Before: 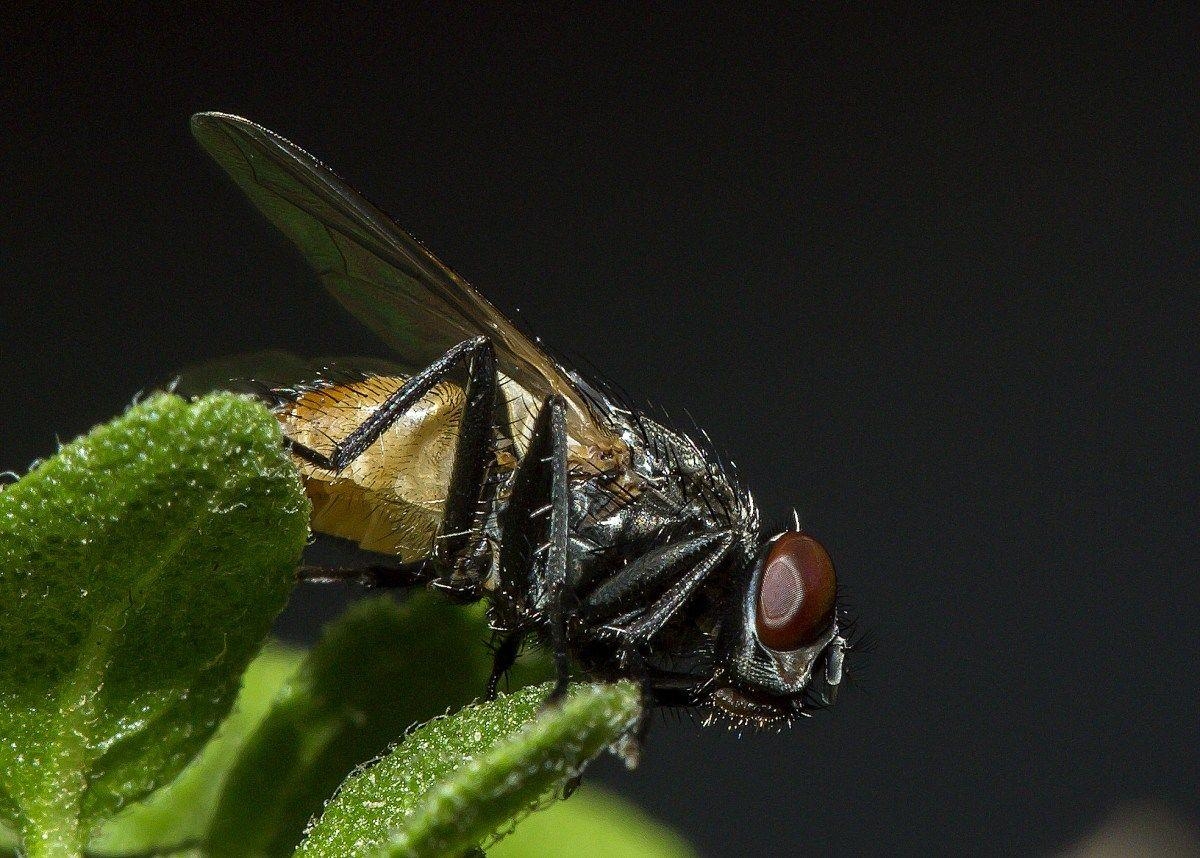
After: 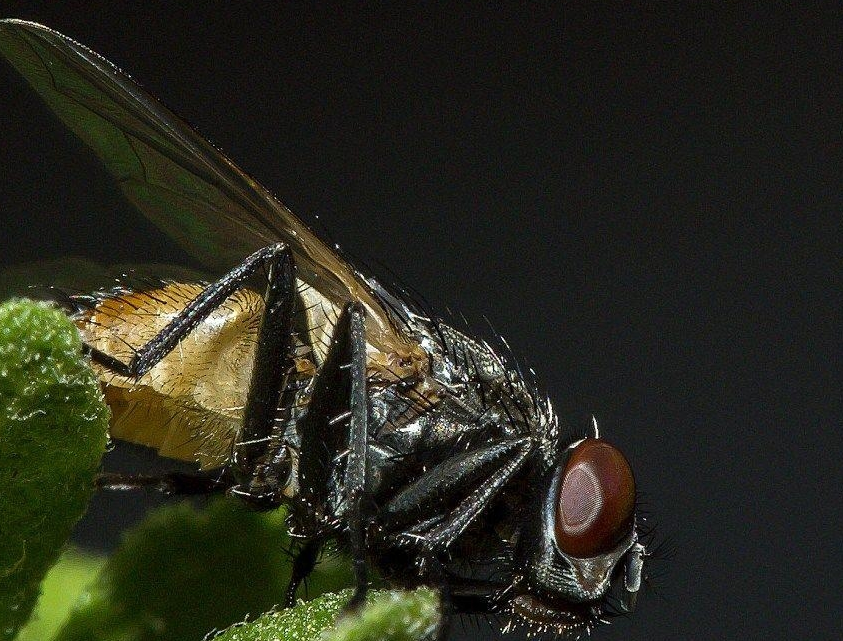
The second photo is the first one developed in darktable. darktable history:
crop and rotate: left 16.798%, top 10.84%, right 12.882%, bottom 14.373%
